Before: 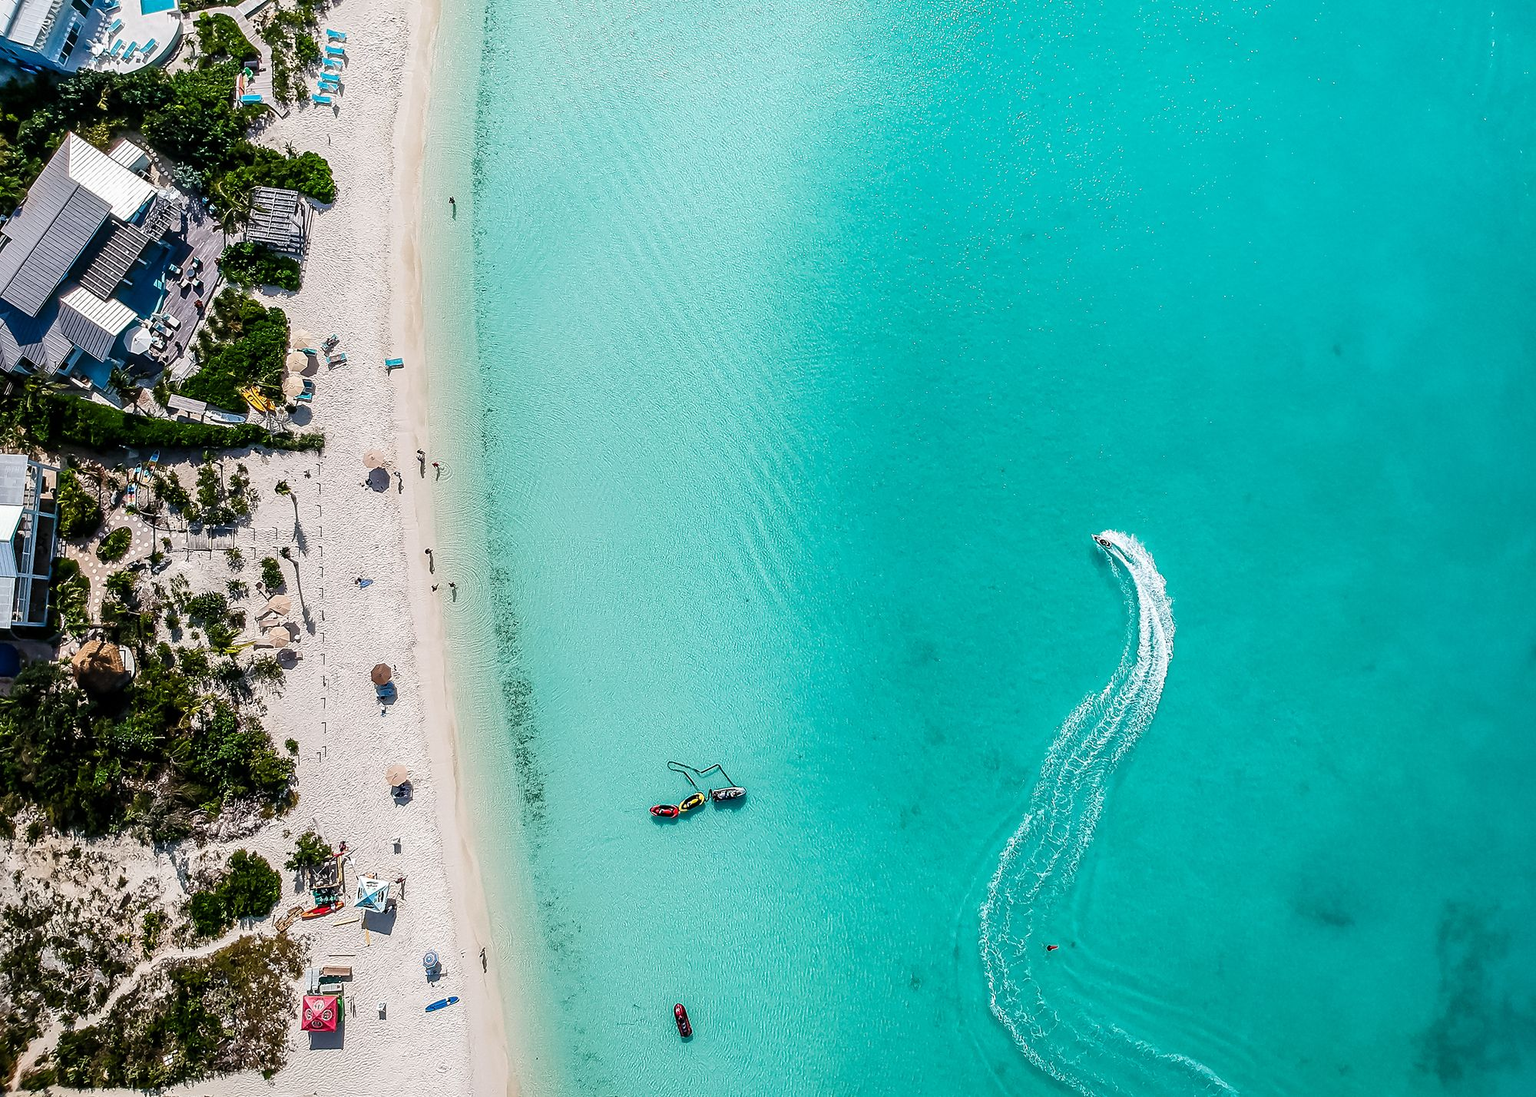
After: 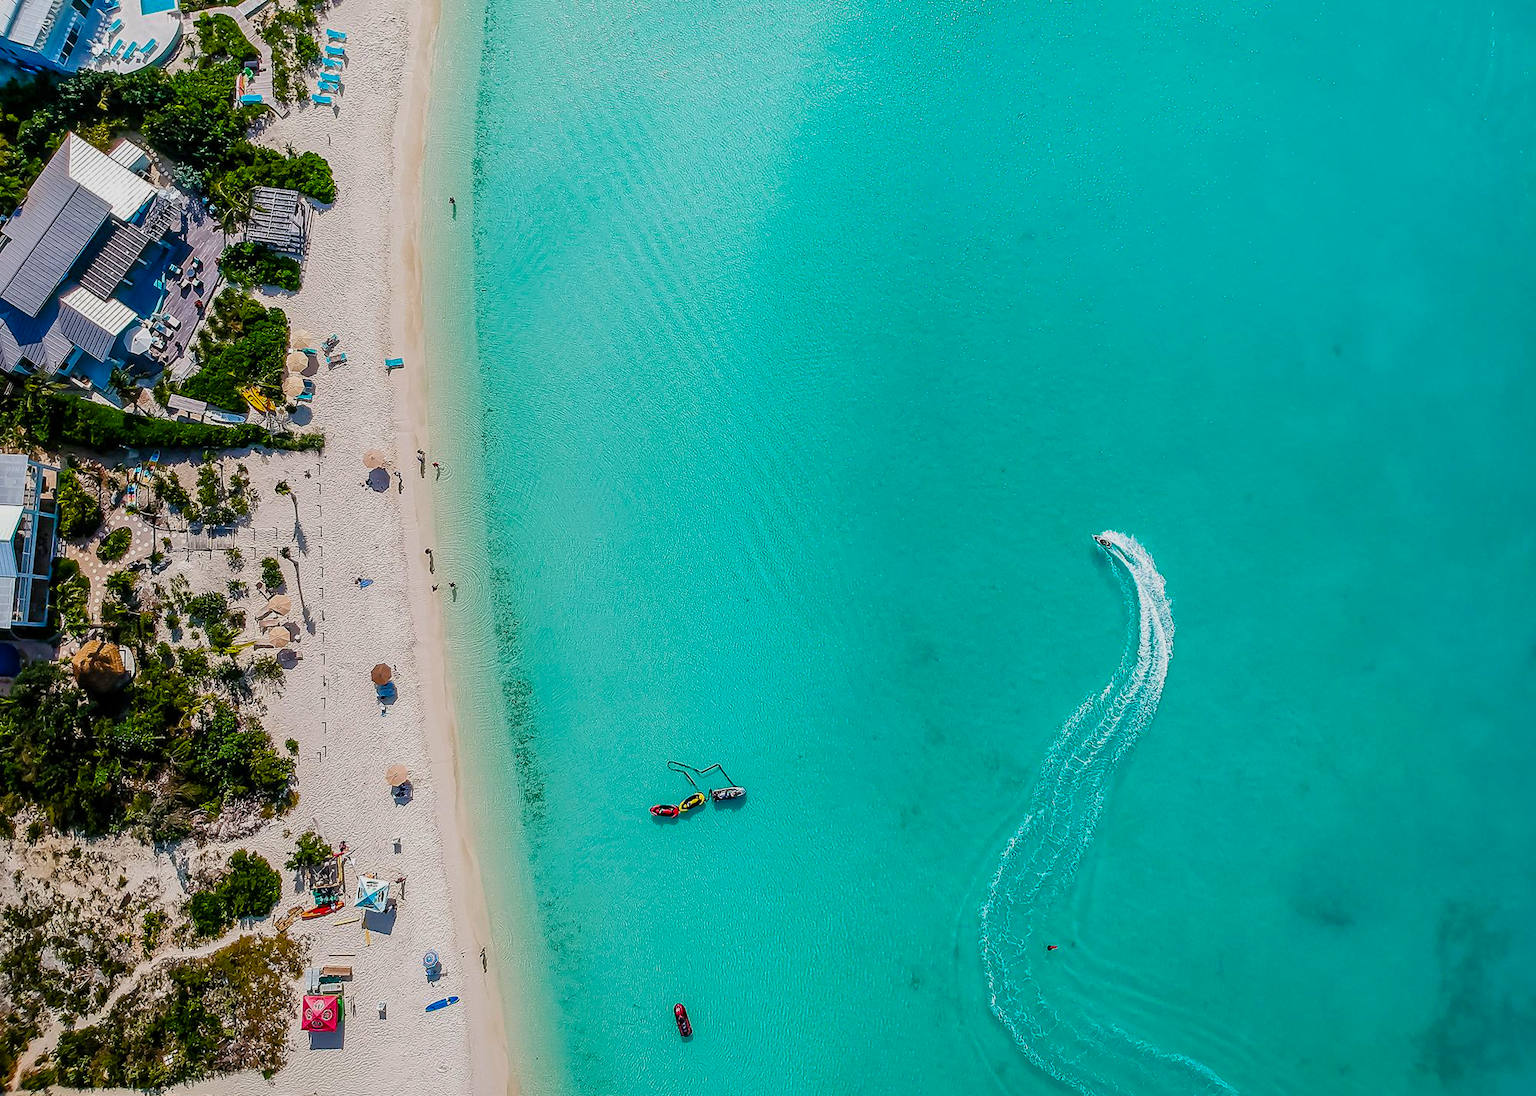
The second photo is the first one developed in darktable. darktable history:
tone equalizer: -8 EV 0.283 EV, -7 EV 0.443 EV, -6 EV 0.41 EV, -5 EV 0.277 EV, -3 EV -0.268 EV, -2 EV -0.412 EV, -1 EV -0.414 EV, +0 EV -0.229 EV, edges refinement/feathering 500, mask exposure compensation -1.57 EV, preserve details no
color balance rgb: perceptual saturation grading › global saturation 30.664%, global vibrance 33.65%
